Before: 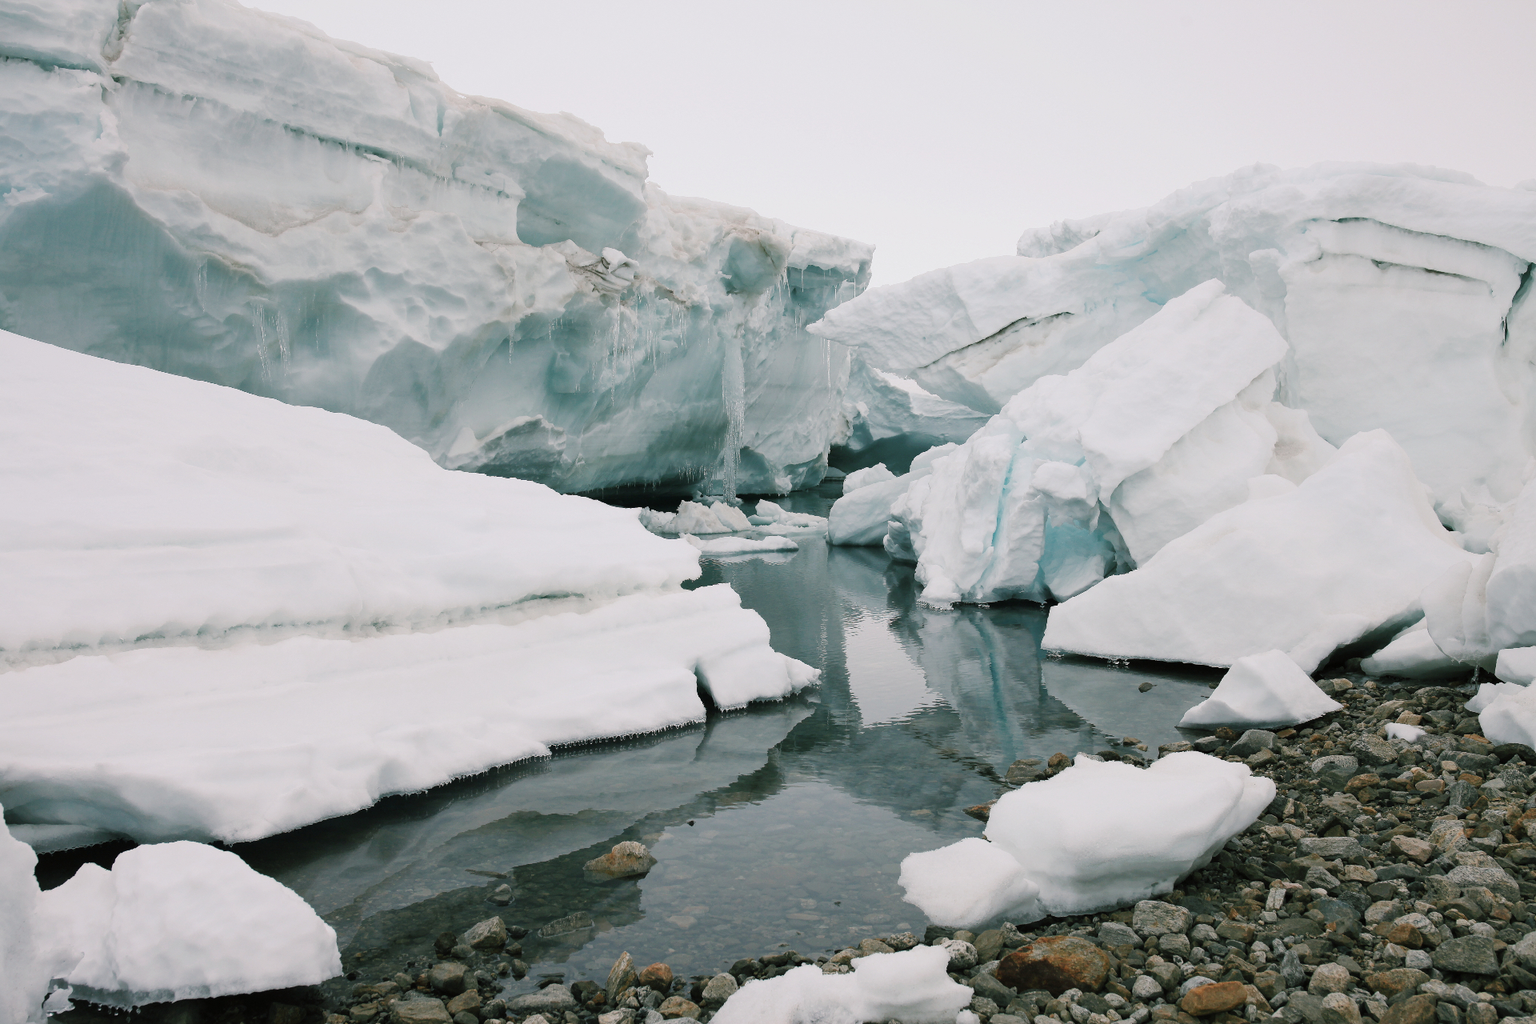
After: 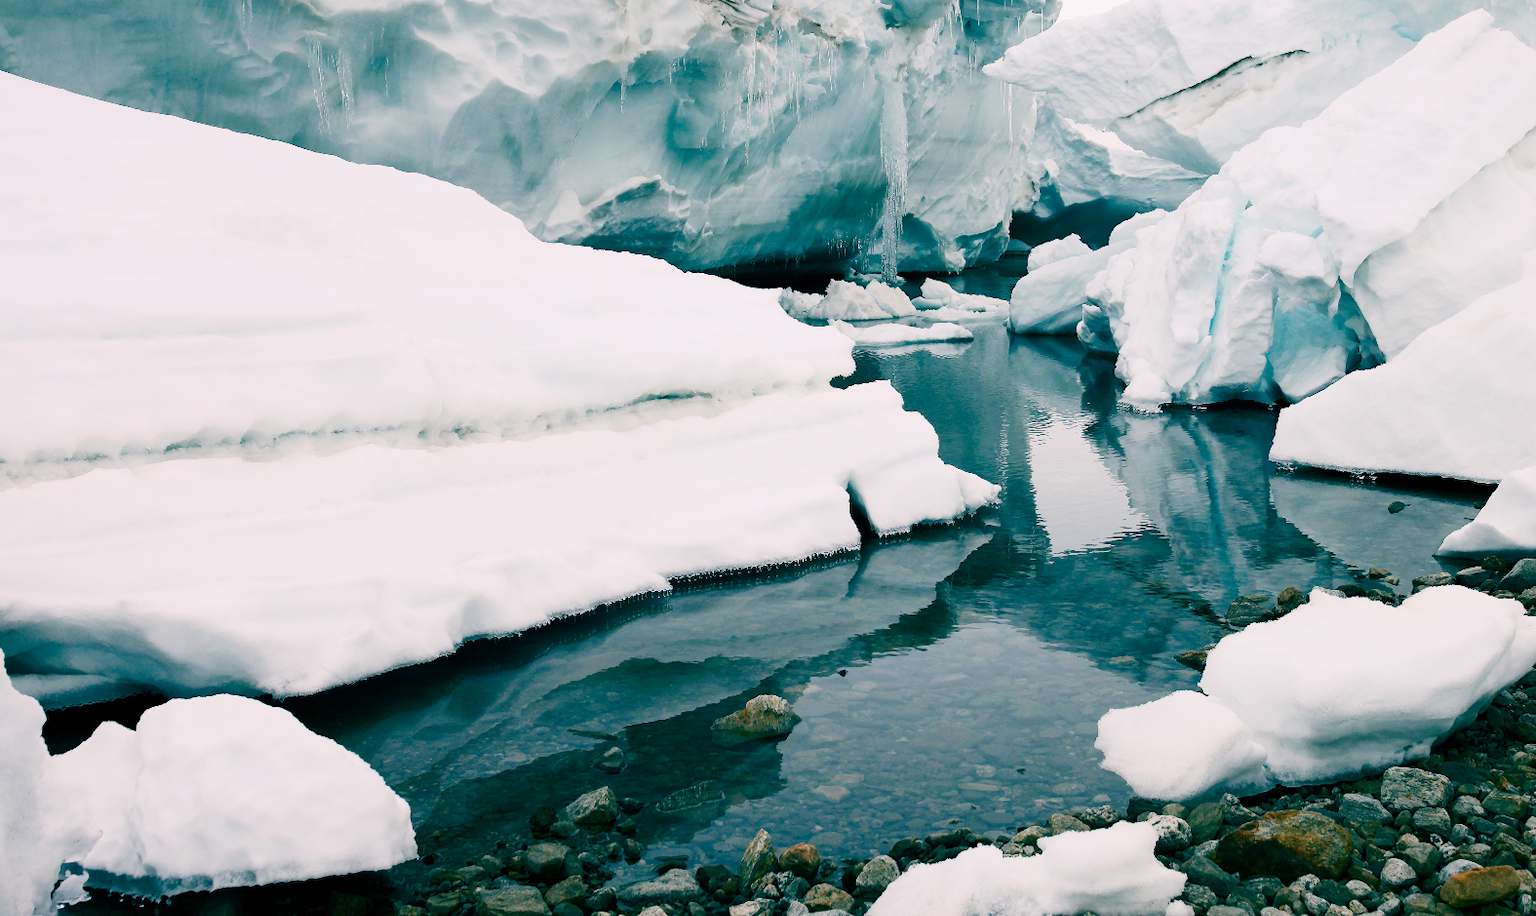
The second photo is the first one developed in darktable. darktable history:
contrast brightness saturation: contrast 0.22
color balance rgb: shadows lift › luminance -28.76%, shadows lift › chroma 10%, shadows lift › hue 230°, power › chroma 0.5%, power › hue 215°, highlights gain › luminance 7.14%, highlights gain › chroma 1%, highlights gain › hue 50°, global offset › luminance -0.29%, global offset › hue 260°, perceptual saturation grading › global saturation 20%, perceptual saturation grading › highlights -13.92%, perceptual saturation grading › shadows 50%
crop: top 26.531%, right 17.959%
